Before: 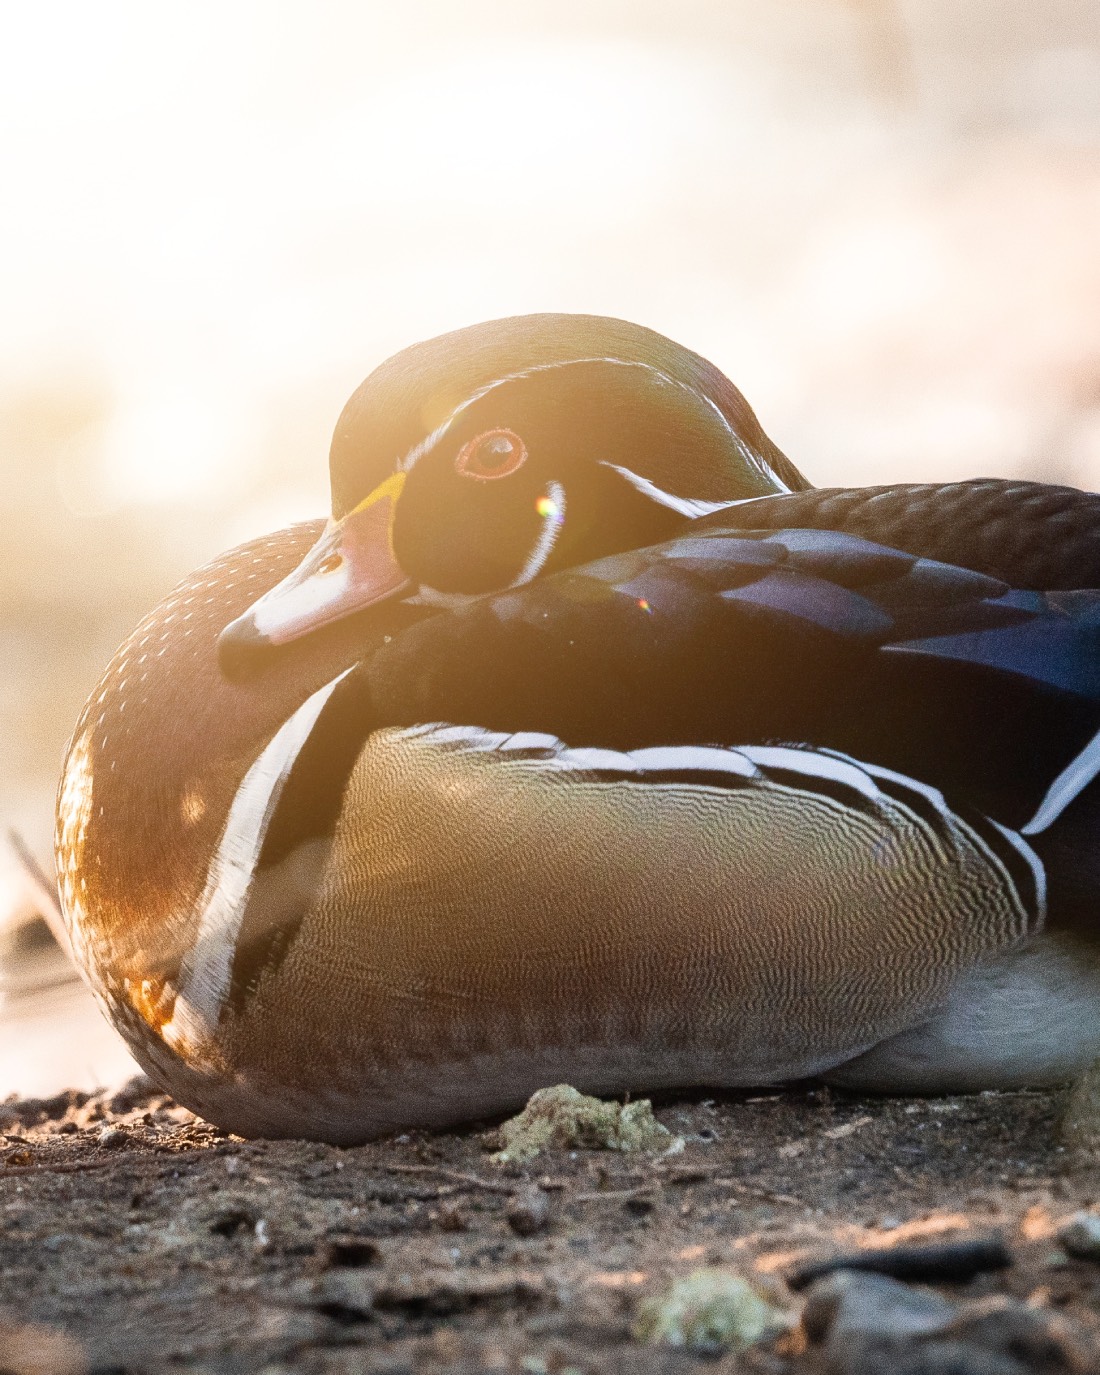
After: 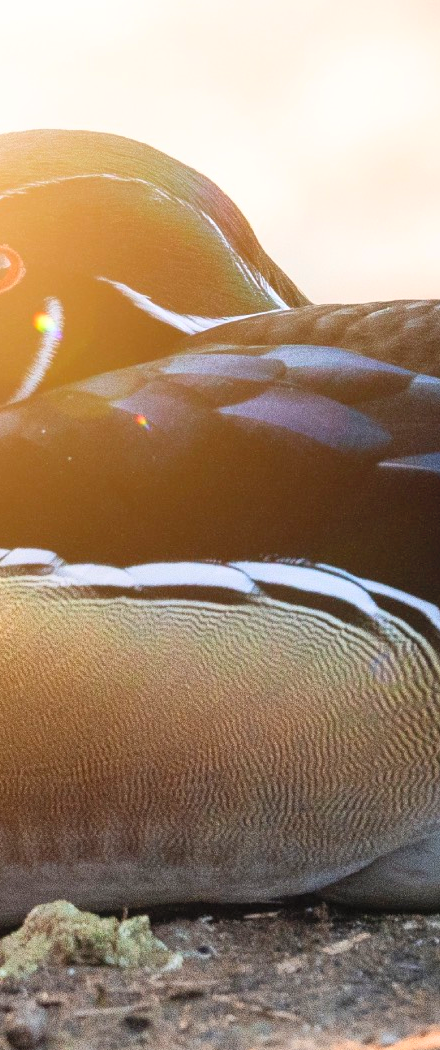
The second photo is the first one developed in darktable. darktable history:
contrast brightness saturation: contrast 0.07, brightness 0.18, saturation 0.4
crop: left 45.721%, top 13.393%, right 14.118%, bottom 10.01%
